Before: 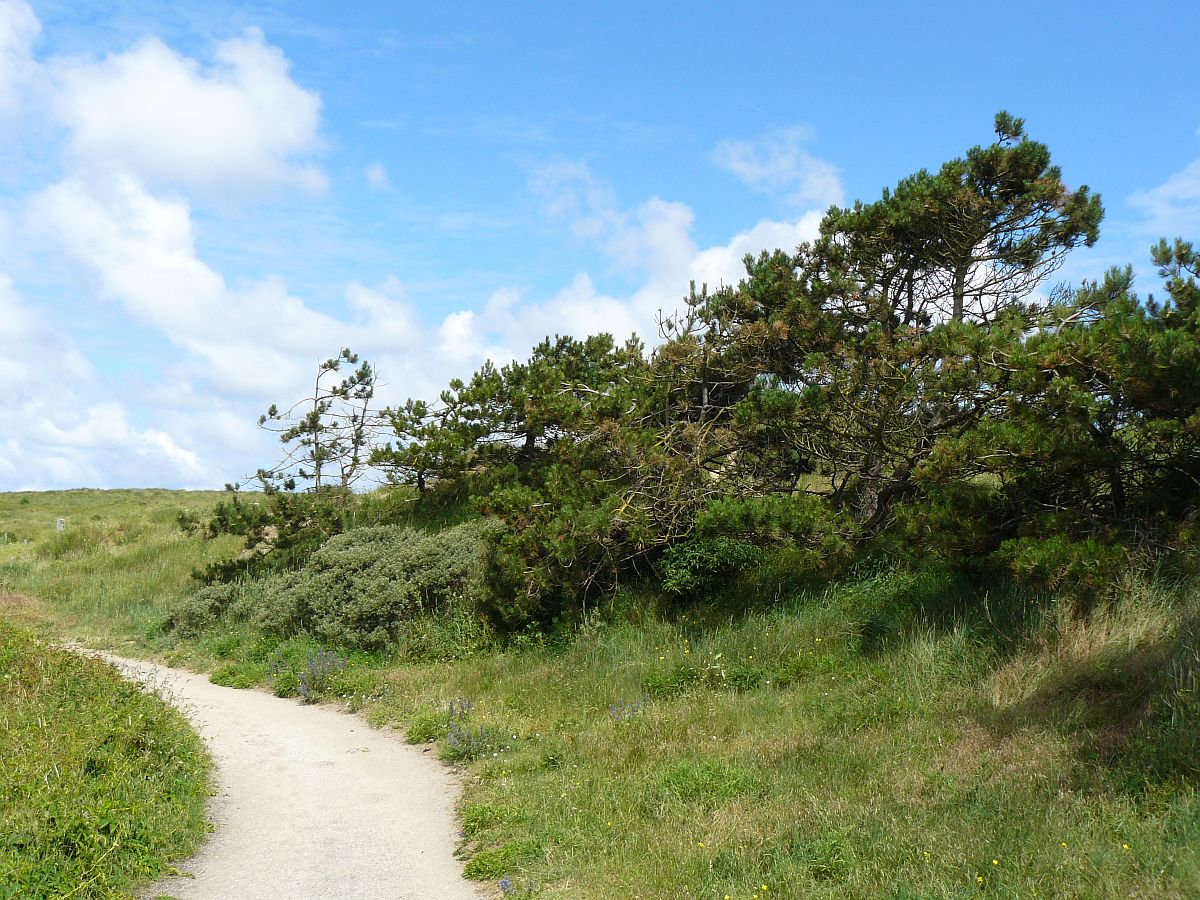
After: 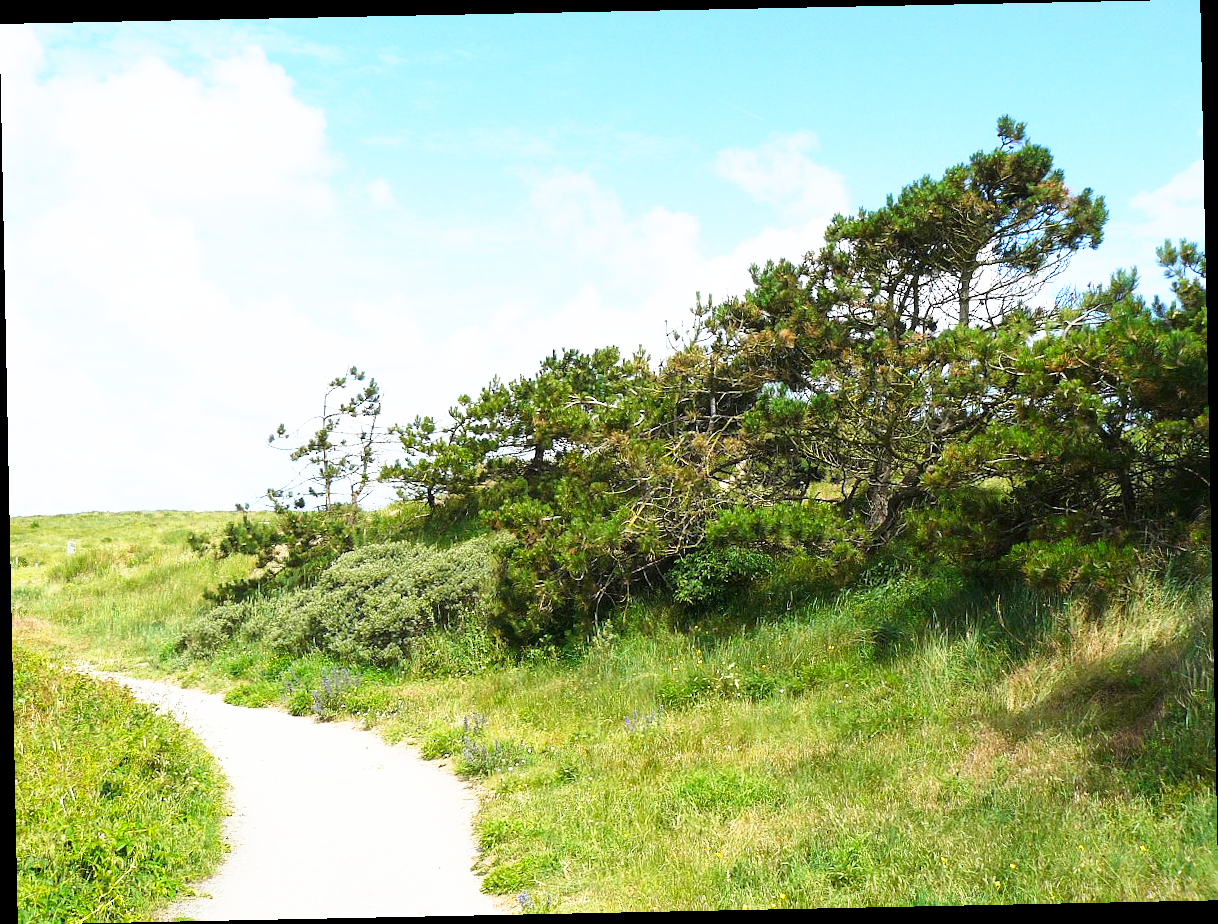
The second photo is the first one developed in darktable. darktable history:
rotate and perspective: rotation -1.17°, automatic cropping off
base curve: curves: ch0 [(0, 0) (0.495, 0.917) (1, 1)], preserve colors none
contrast brightness saturation: saturation 0.13
